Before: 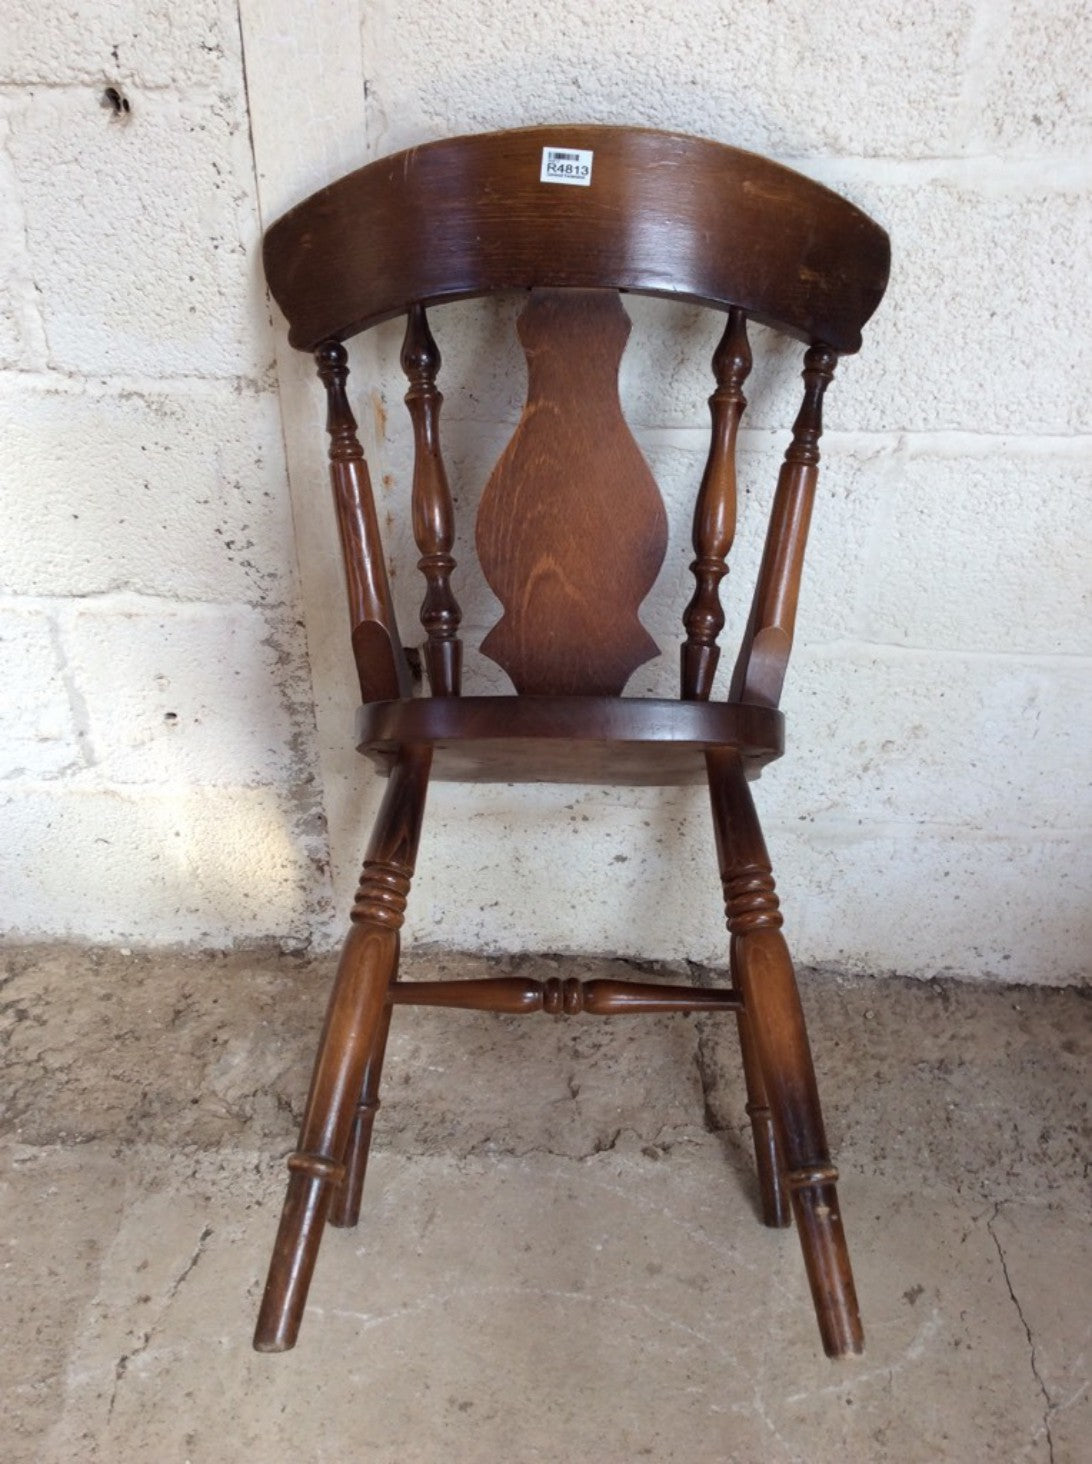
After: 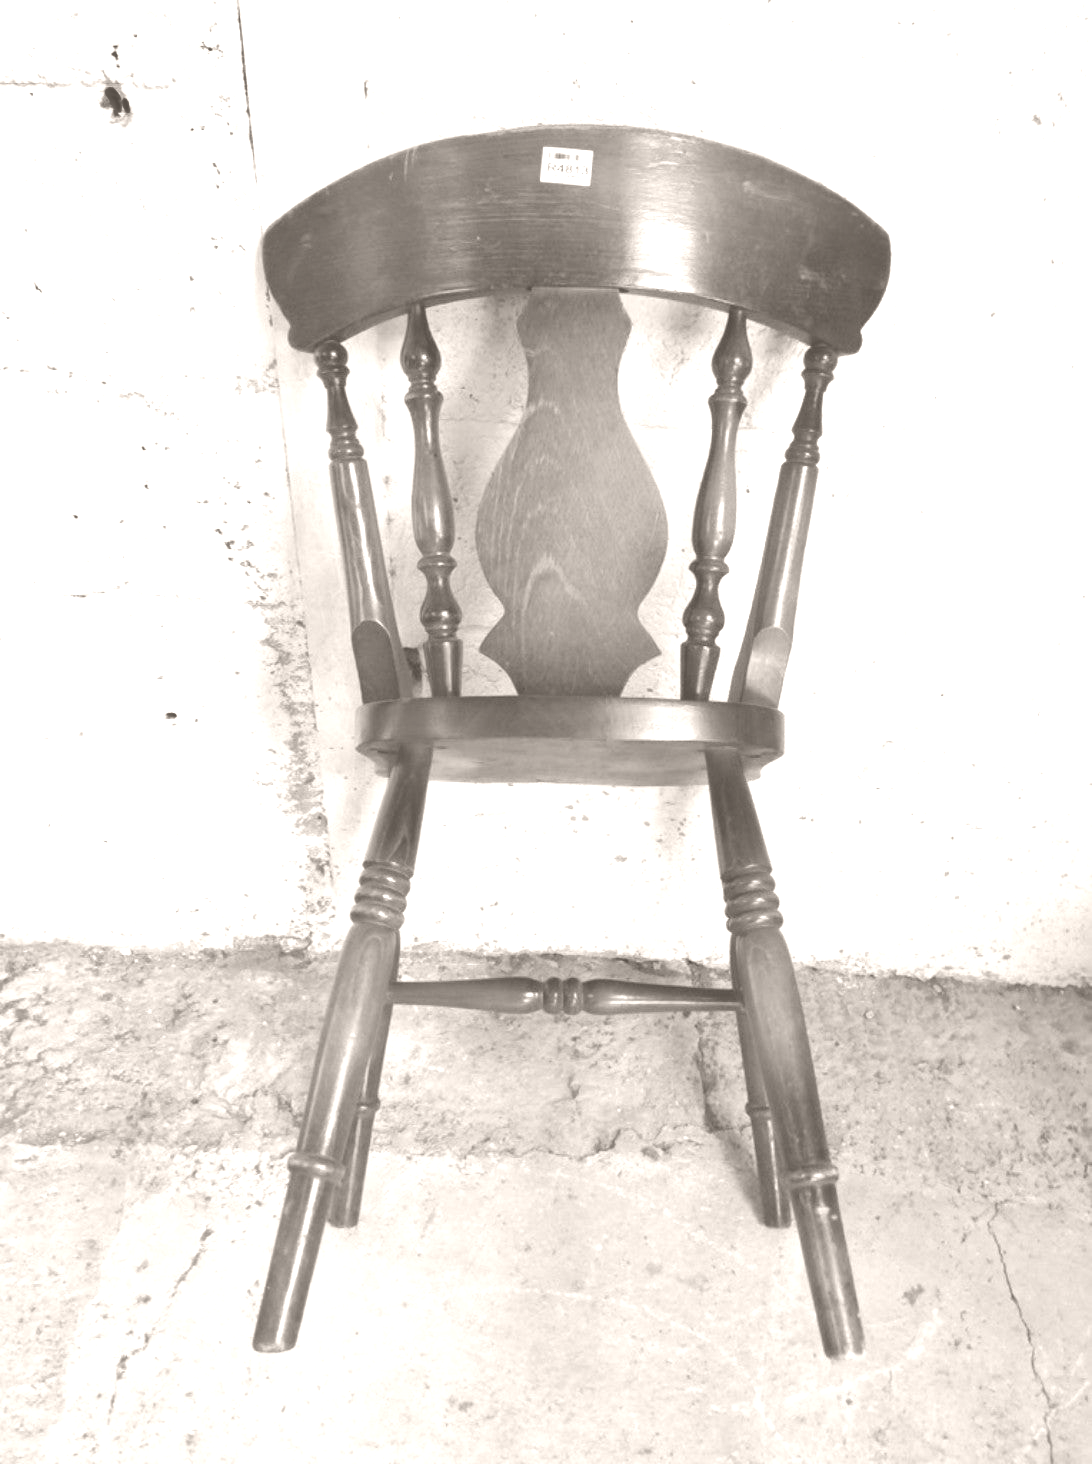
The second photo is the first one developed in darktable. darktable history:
shadows and highlights: shadows 60, soften with gaussian
exposure: exposure 0.4 EV, compensate highlight preservation false
colorize: hue 34.49°, saturation 35.33%, source mix 100%, lightness 55%, version 1
